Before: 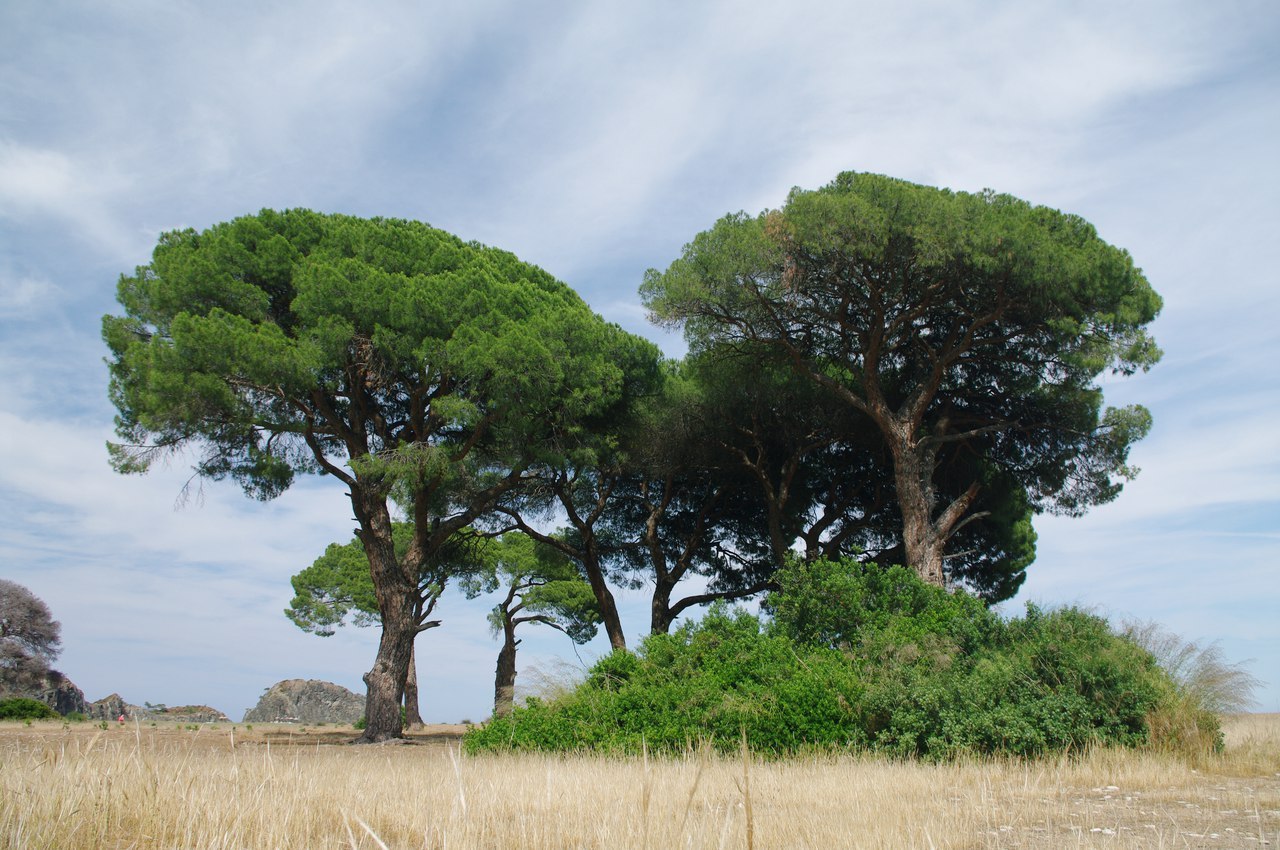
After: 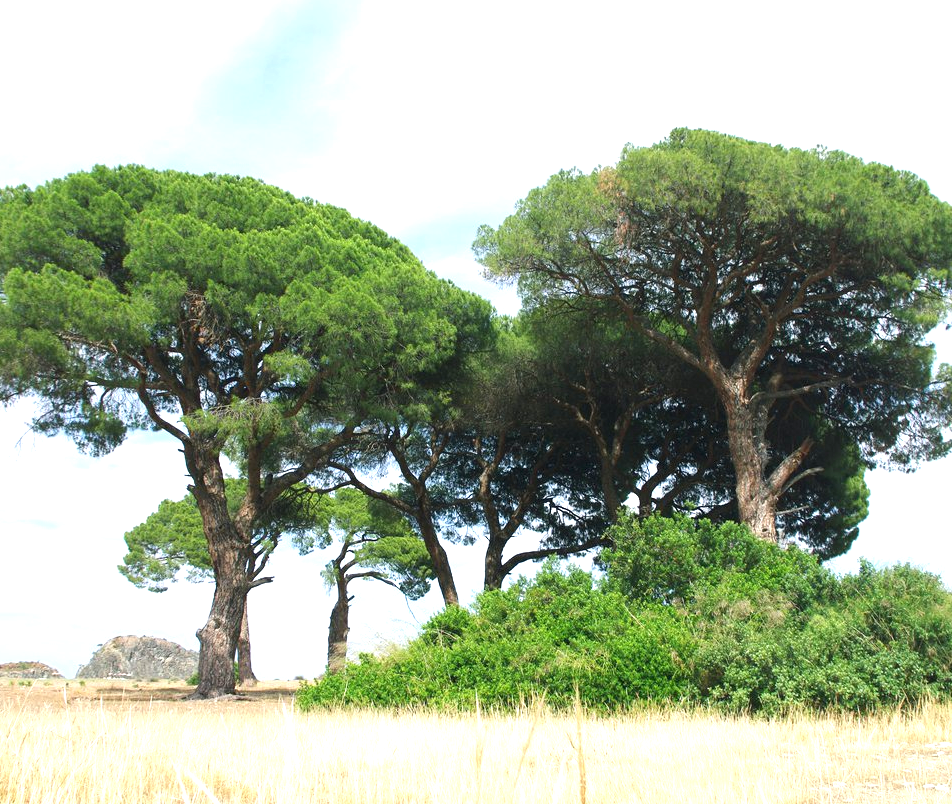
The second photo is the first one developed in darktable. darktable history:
exposure: black level correction 0, exposure 1.199 EV, compensate highlight preservation false
crop and rotate: left 13.066%, top 5.405%, right 12.536%
